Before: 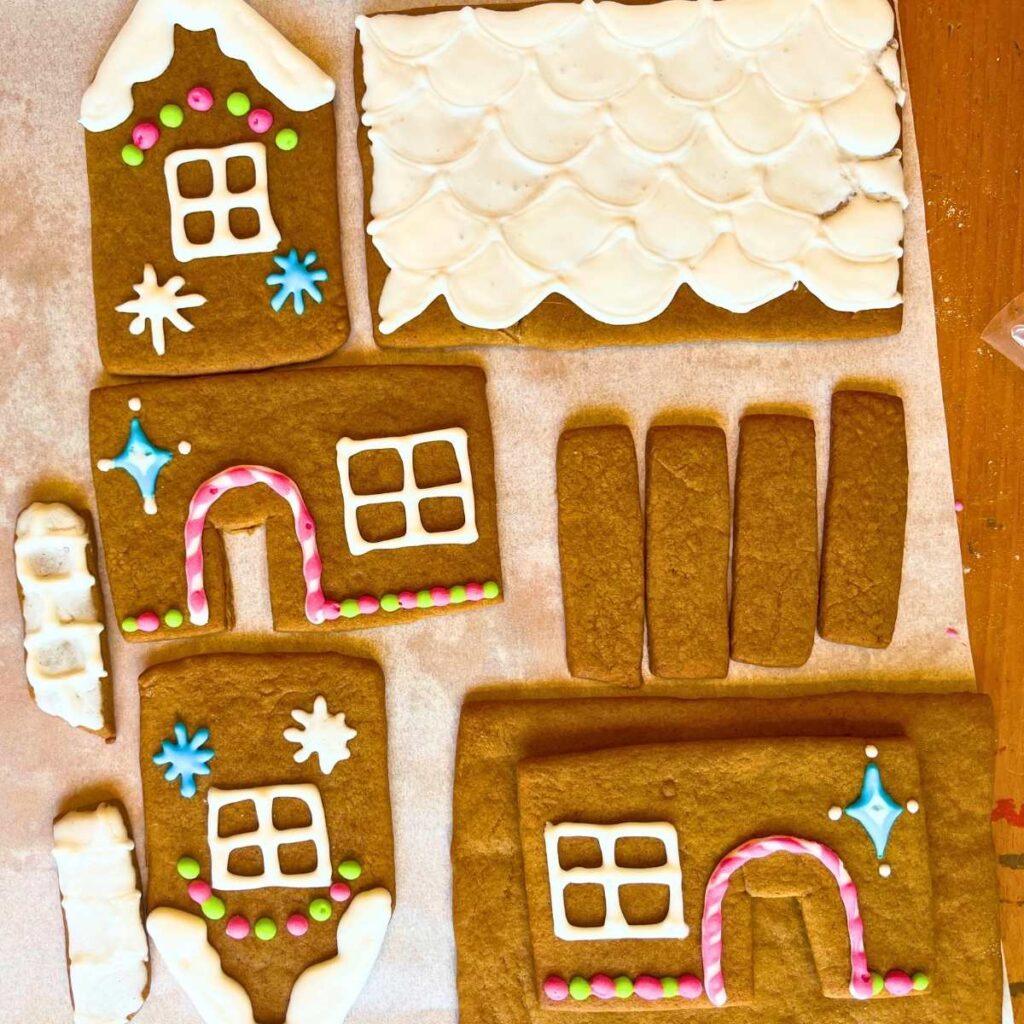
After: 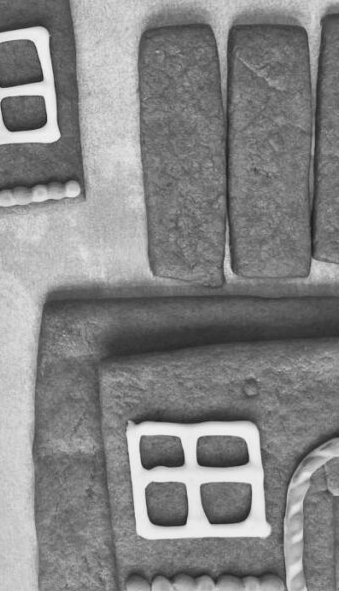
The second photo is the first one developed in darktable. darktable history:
color correction: highlights a* -39.68, highlights b* -40, shadows a* -40, shadows b* -40, saturation -3
crop: left 40.878%, top 39.176%, right 25.993%, bottom 3.081%
monochrome: on, module defaults
